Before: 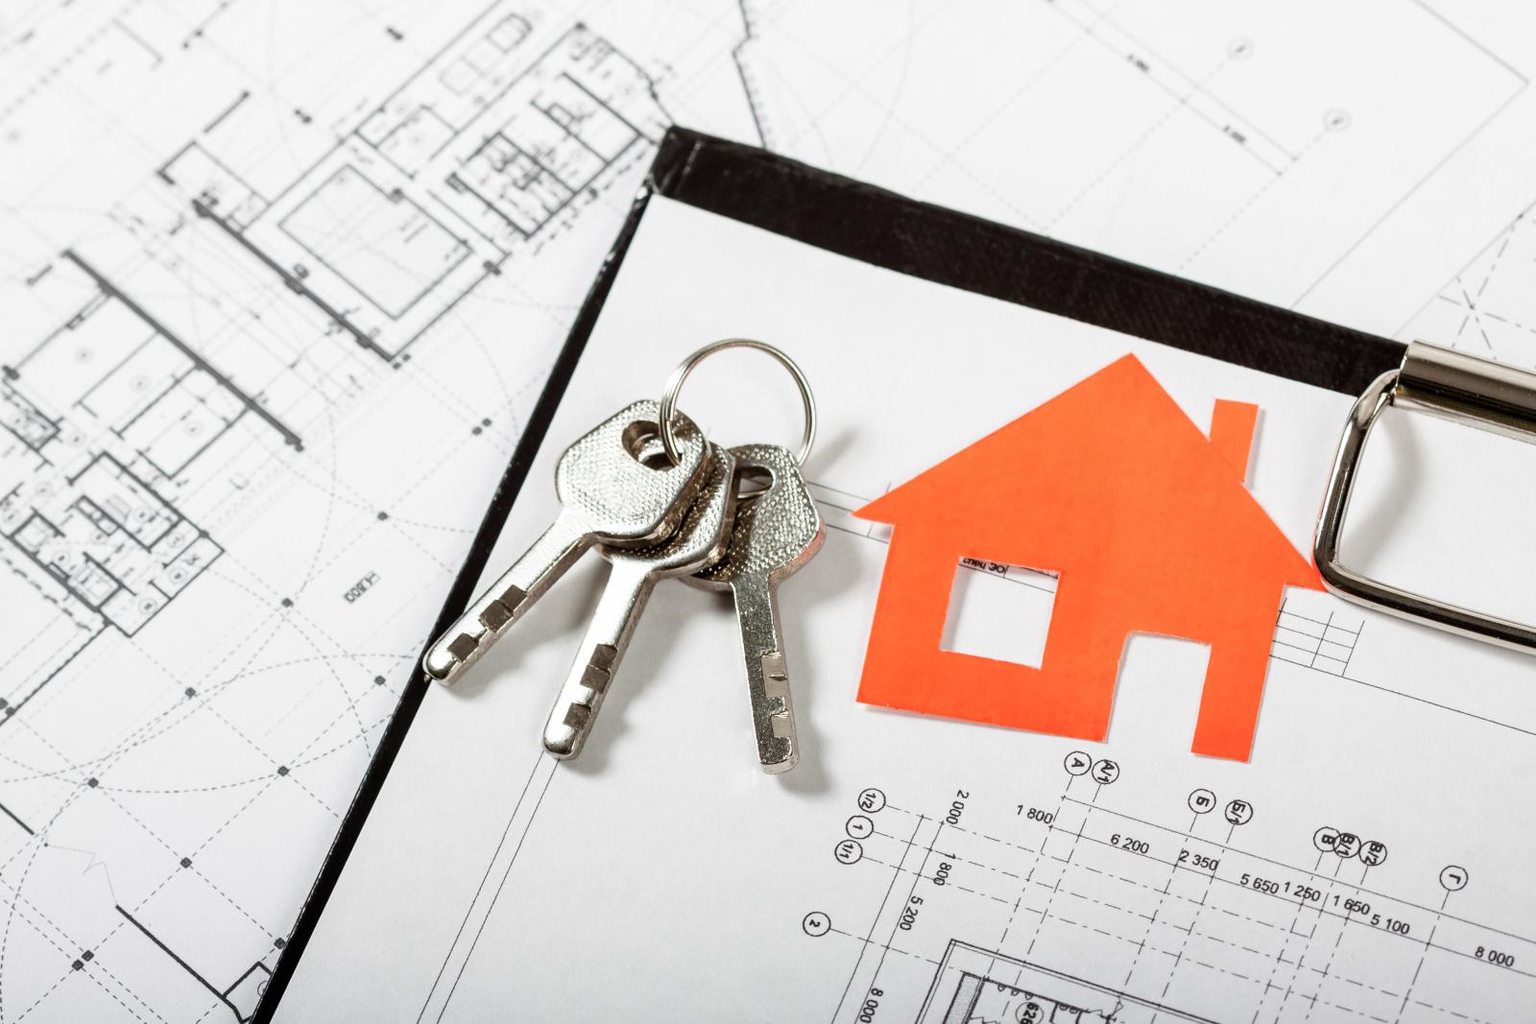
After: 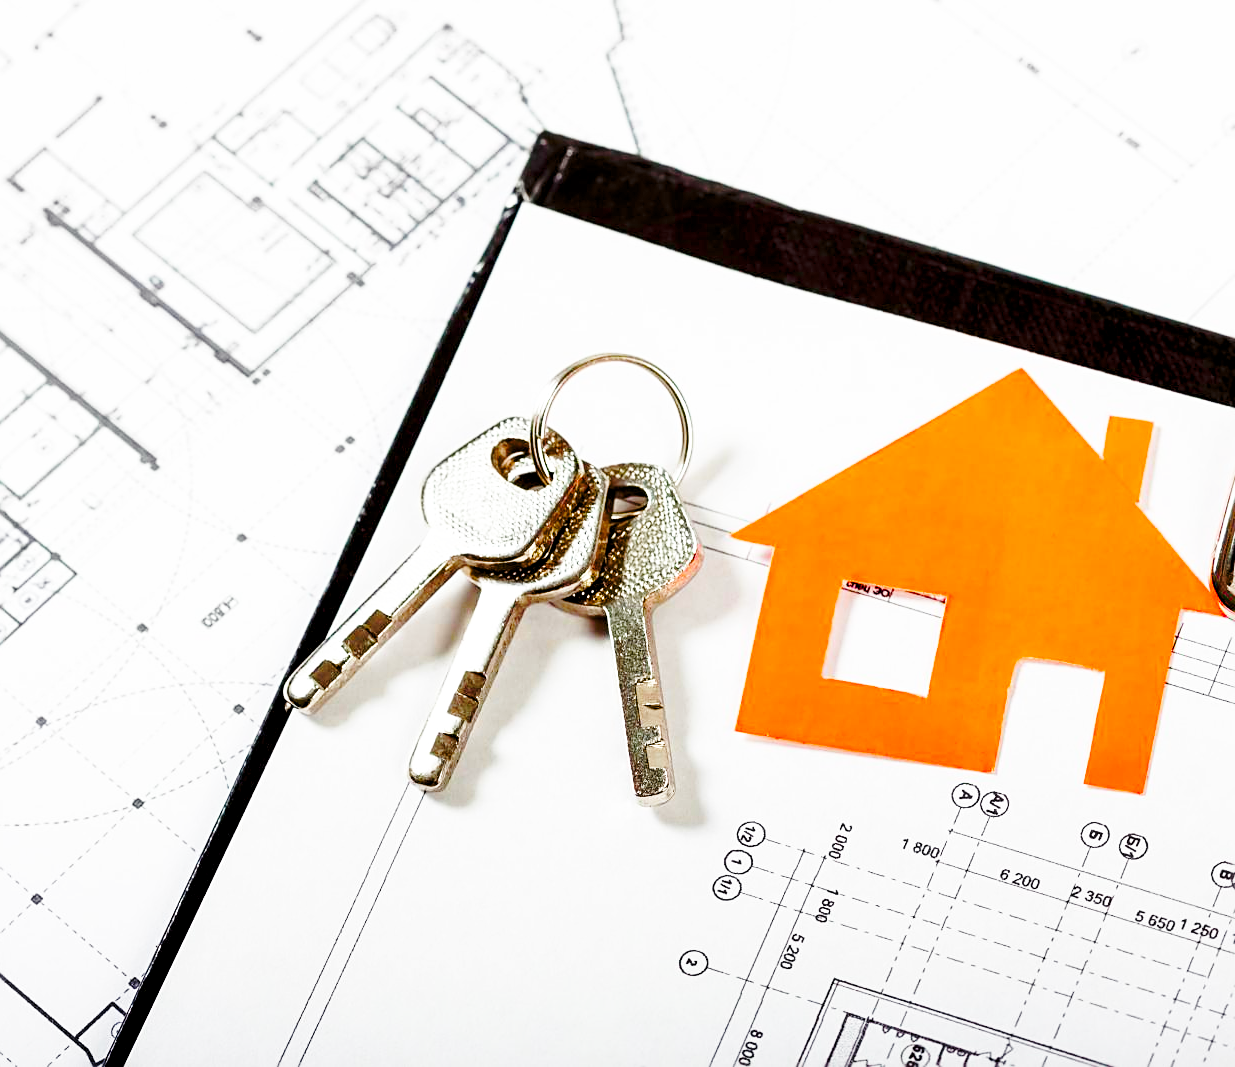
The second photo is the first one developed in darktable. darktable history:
sharpen: on, module defaults
color balance rgb: shadows lift › chroma 2.971%, shadows lift › hue 277.92°, global offset › luminance -0.495%, linear chroma grading › global chroma 24.401%, perceptual saturation grading › global saturation 20%, perceptual saturation grading › highlights -14.142%, perceptual saturation grading › shadows 49.585%, global vibrance 20%
crop: left 9.865%, right 12.898%
base curve: curves: ch0 [(0, 0) (0.036, 0.037) (0.121, 0.228) (0.46, 0.76) (0.859, 0.983) (1, 1)], preserve colors none
